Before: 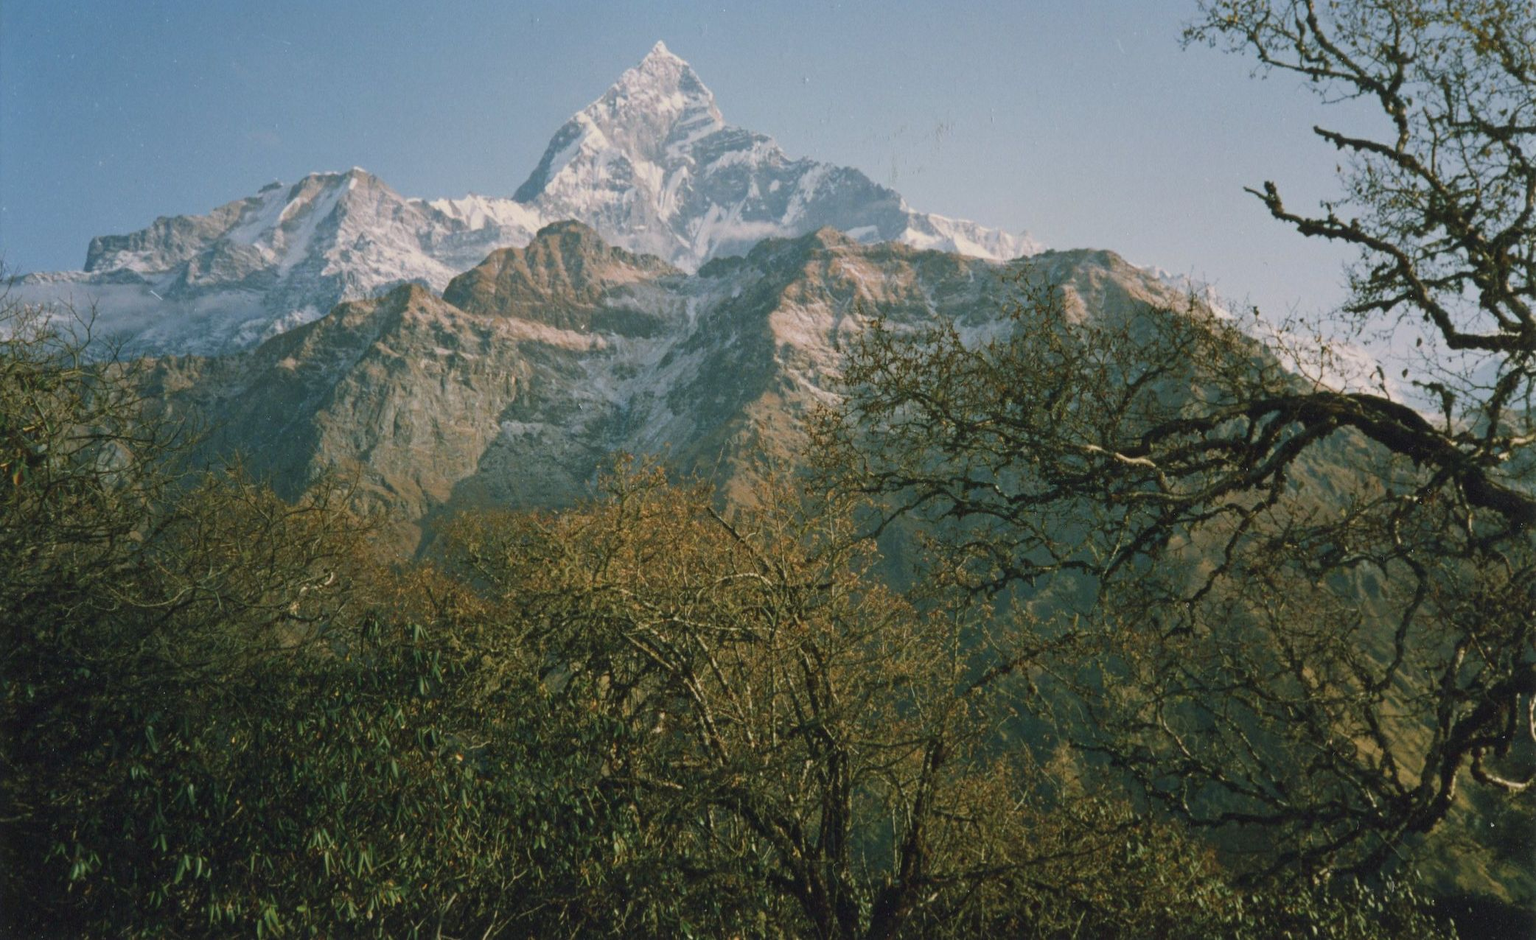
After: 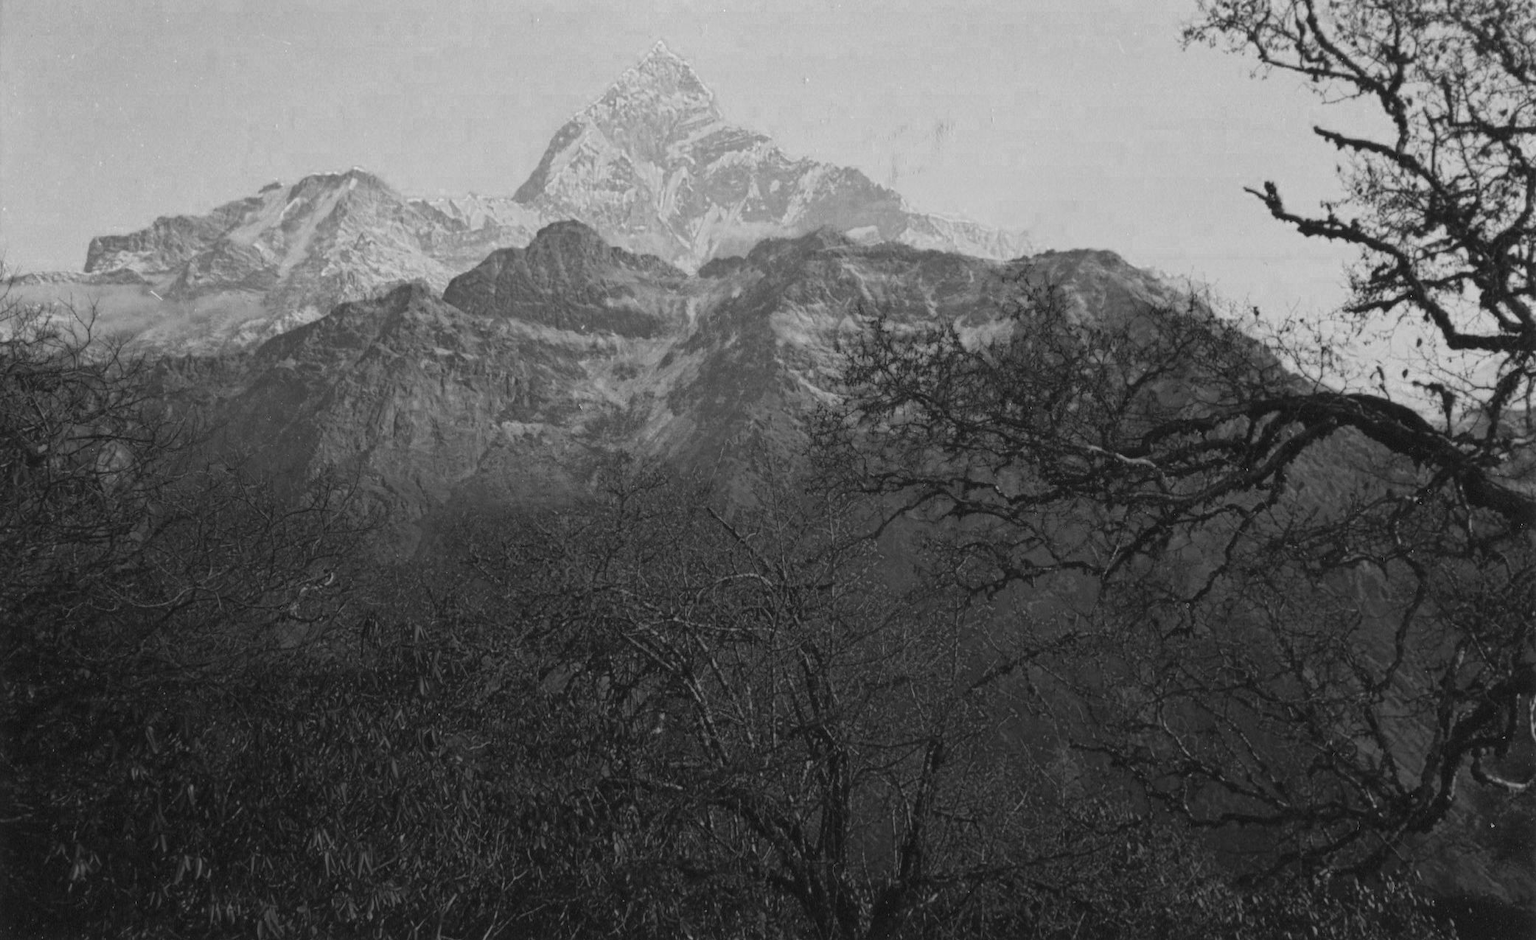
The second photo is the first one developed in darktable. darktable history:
color zones: curves: ch0 [(0.287, 0.048) (0.493, 0.484) (0.737, 0.816)]; ch1 [(0, 0) (0.143, 0) (0.286, 0) (0.429, 0) (0.571, 0) (0.714, 0) (0.857, 0)]
monochrome: on, module defaults
